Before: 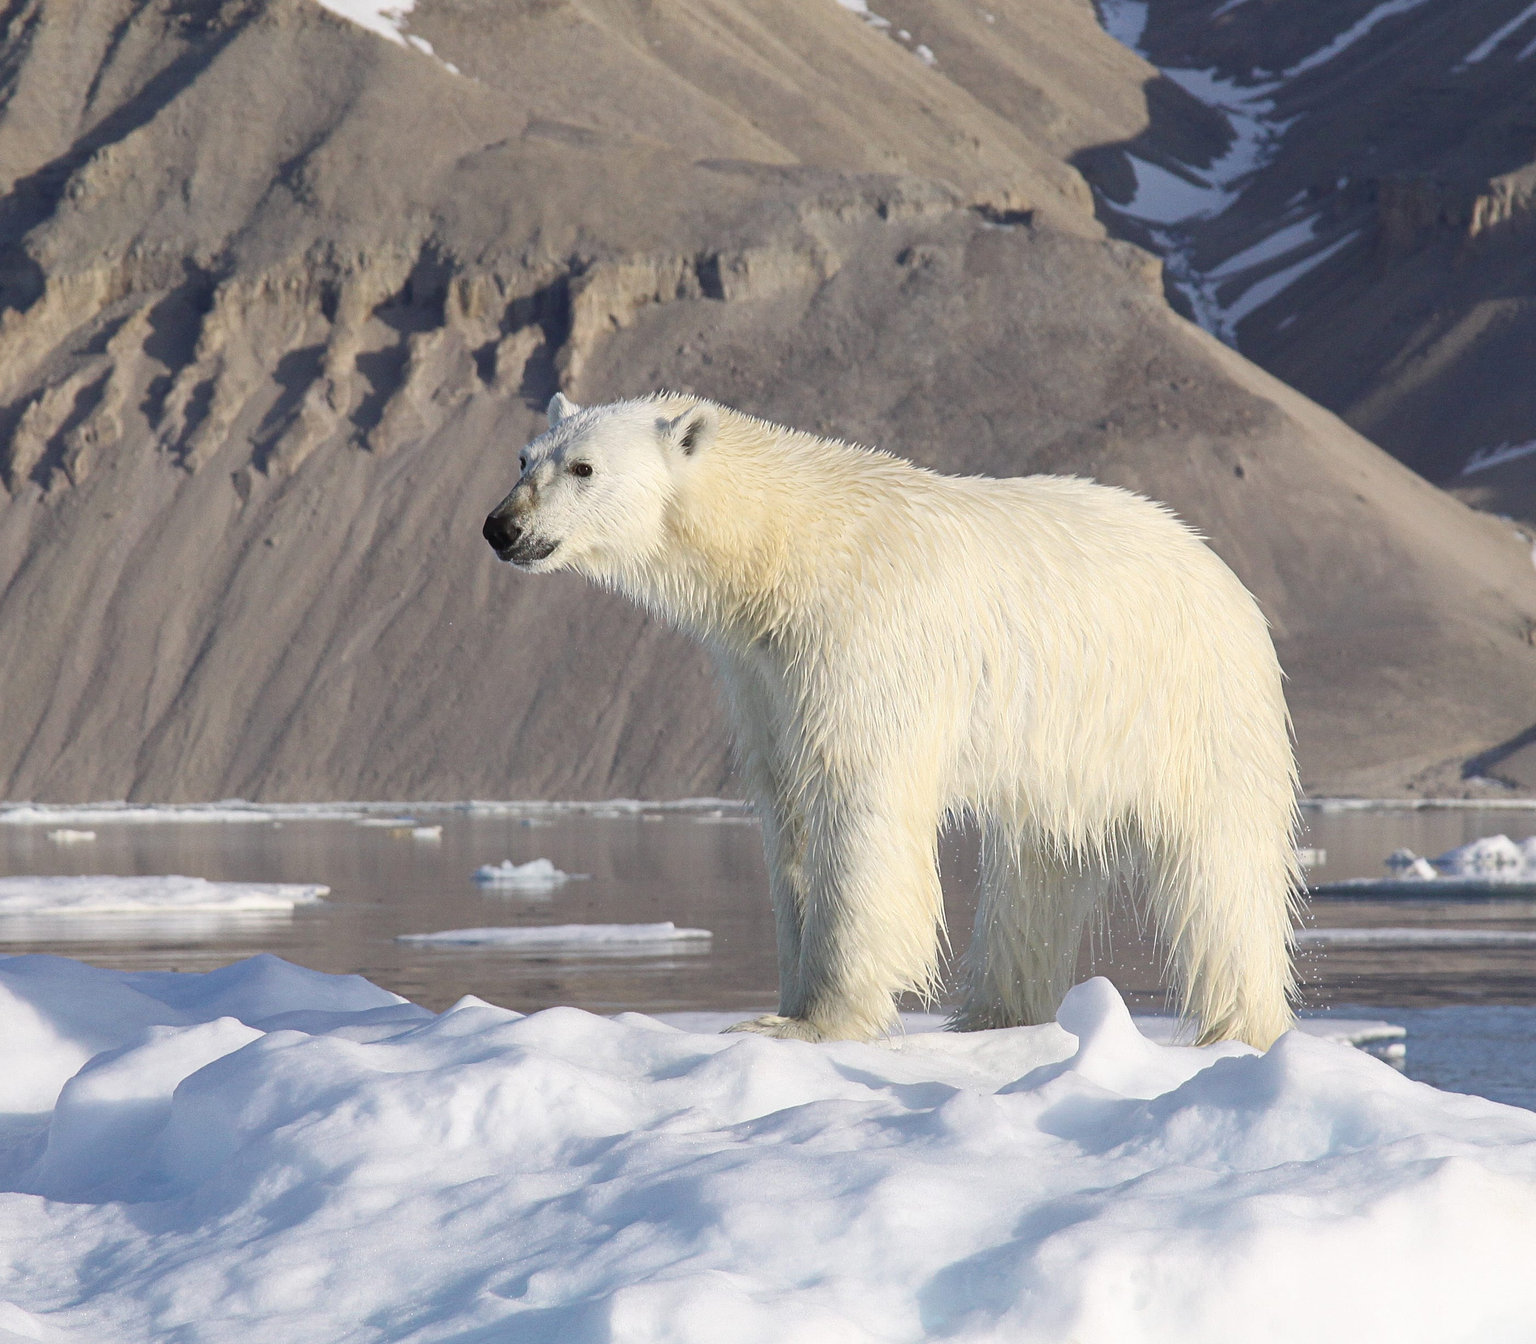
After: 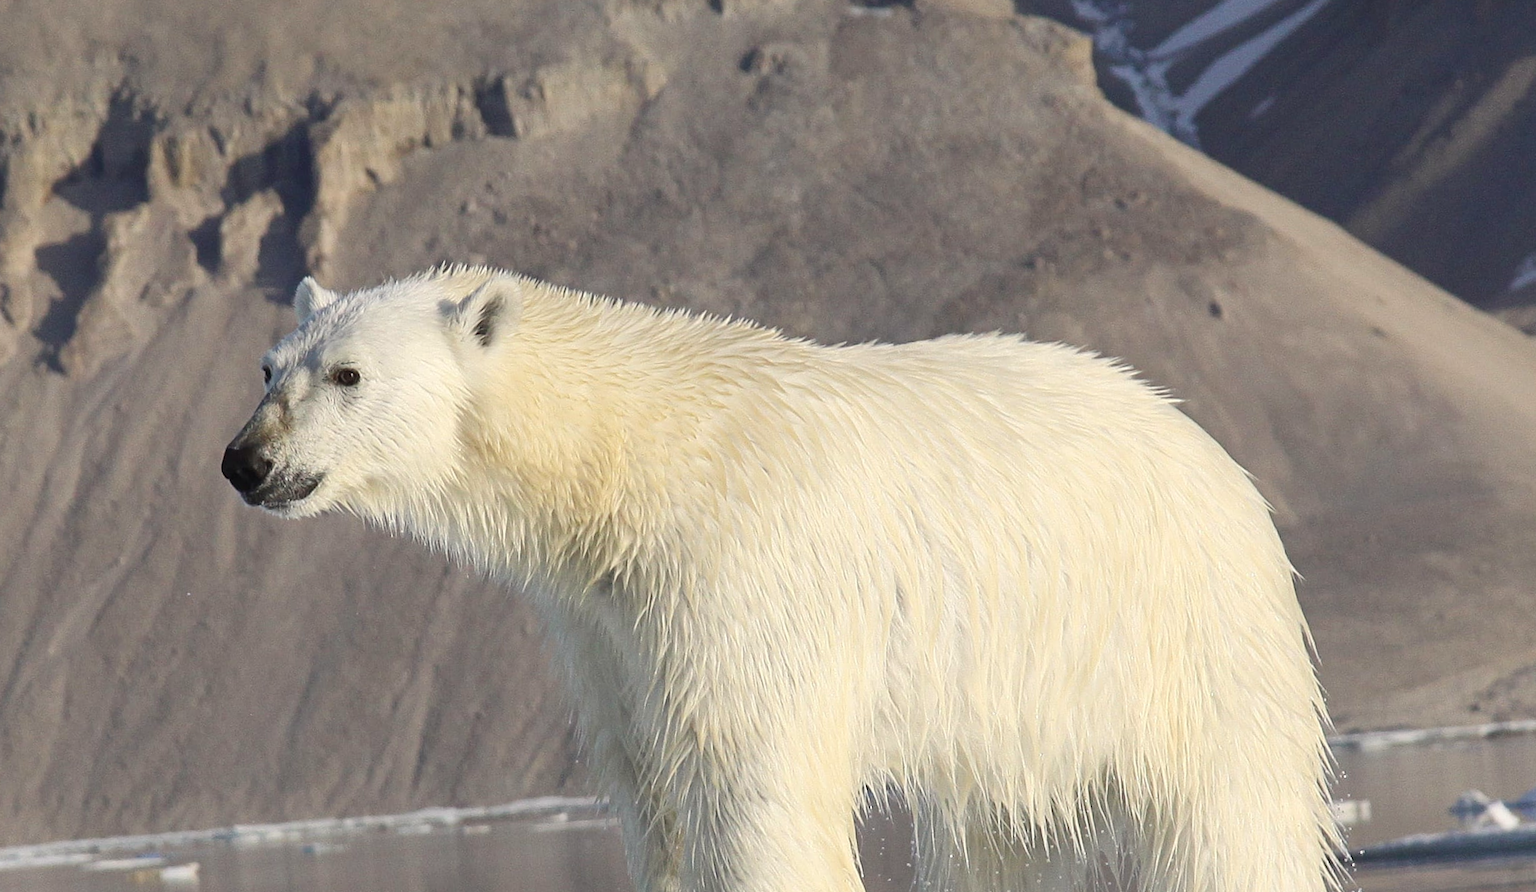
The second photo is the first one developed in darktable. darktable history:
crop: left 18.38%, top 11.092%, right 2.134%, bottom 33.217%
color correction: highlights b* 3
rotate and perspective: rotation -4.57°, crop left 0.054, crop right 0.944, crop top 0.087, crop bottom 0.914
exposure: compensate highlight preservation false
